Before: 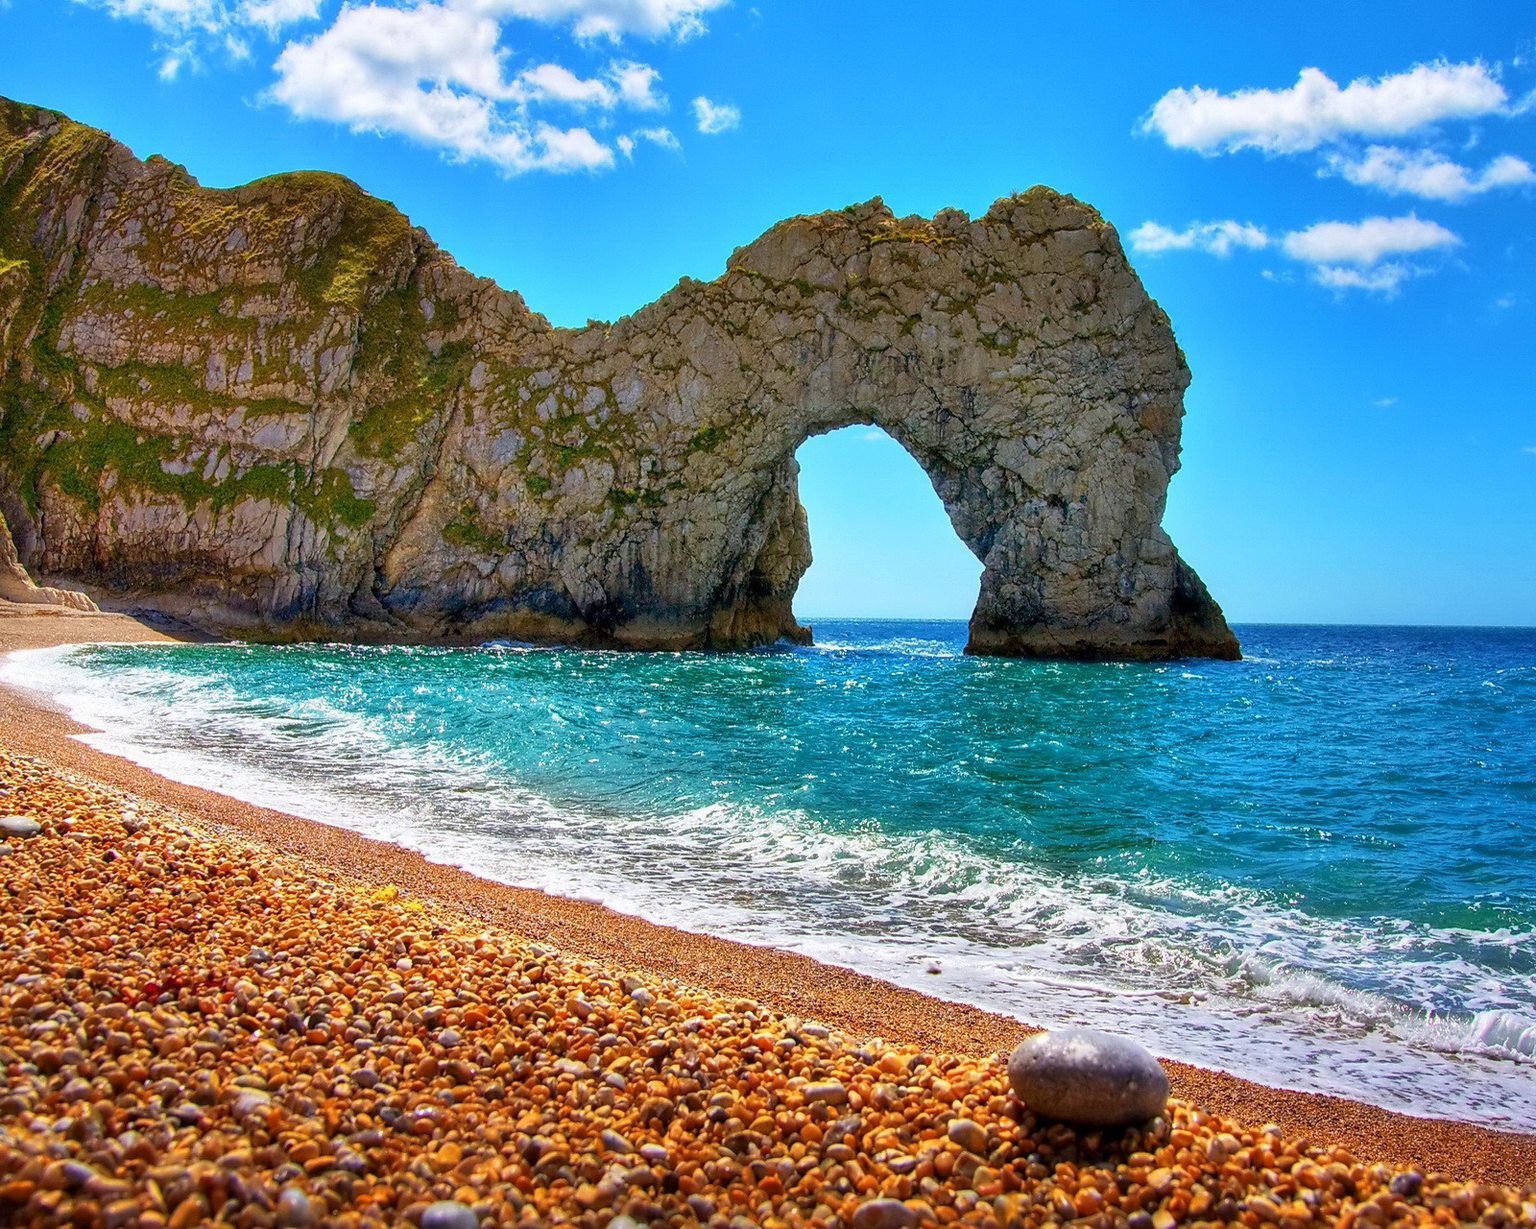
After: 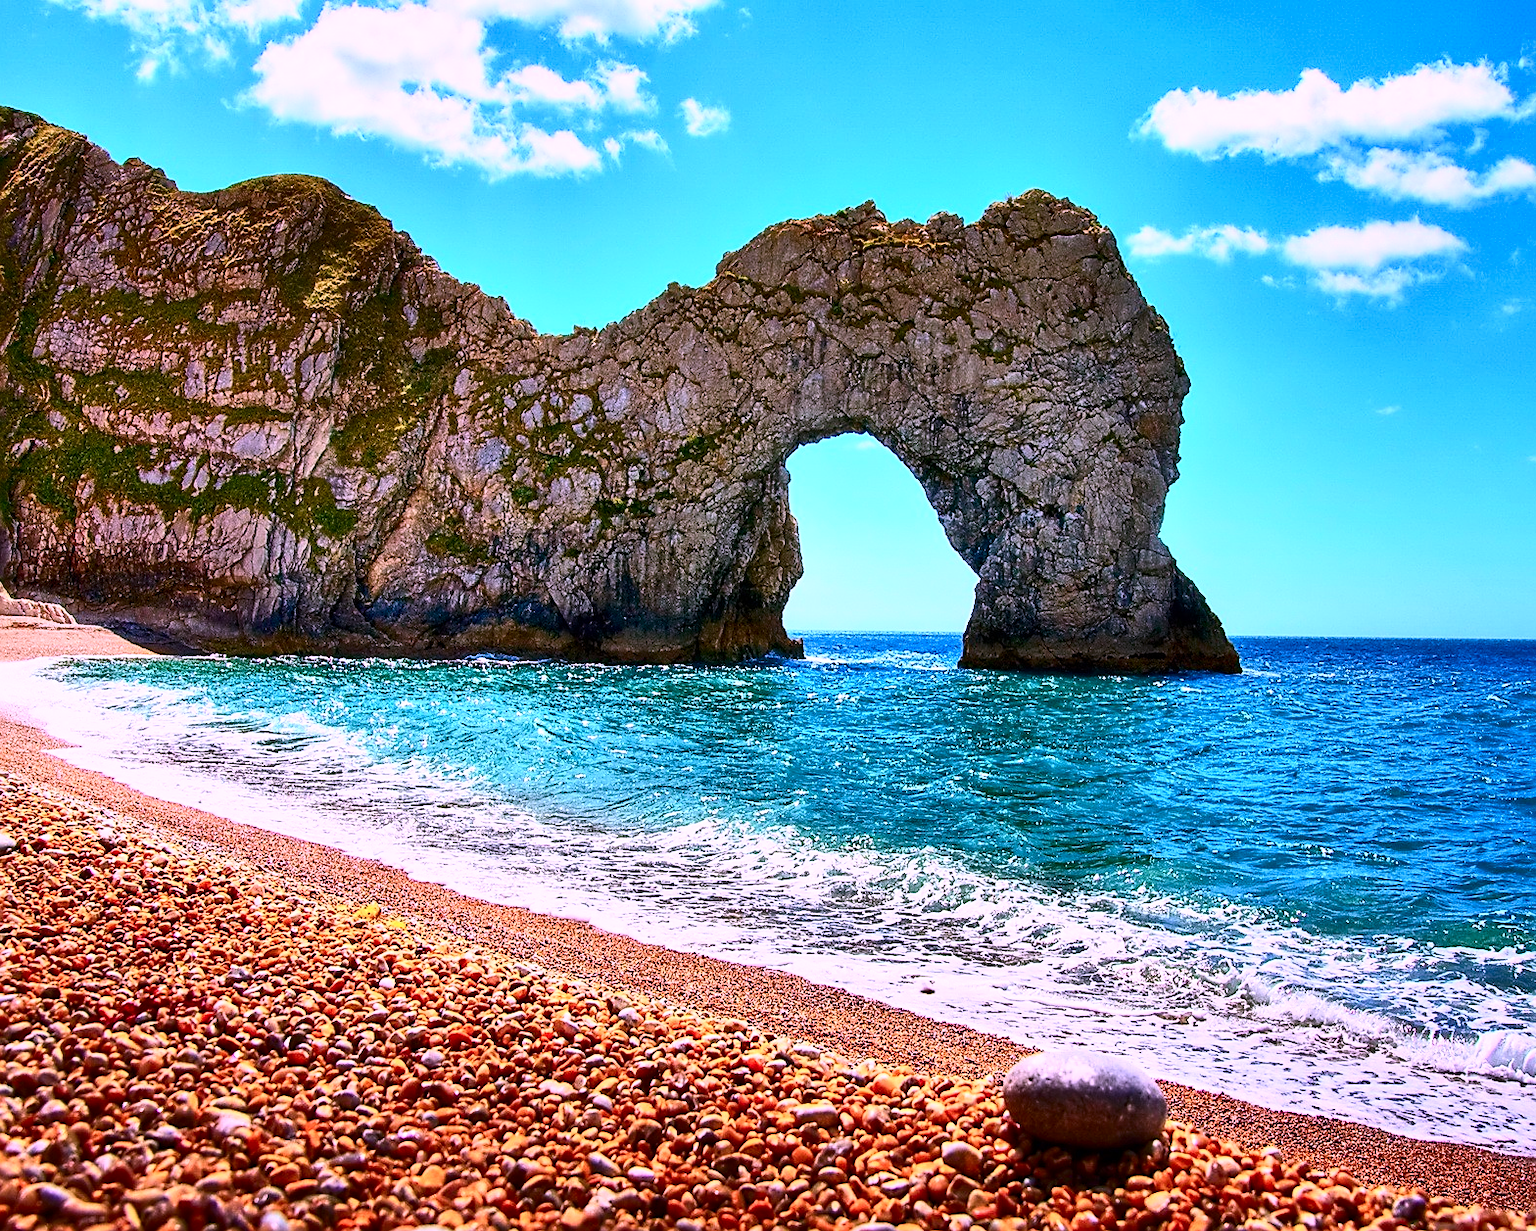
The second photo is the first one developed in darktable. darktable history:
sharpen: amount 0.493
color correction: highlights a* 15.63, highlights b* -20.35
crop: left 1.661%, right 0.281%, bottom 1.753%
contrast brightness saturation: contrast 0.408, brightness 0.102, saturation 0.206
base curve: preserve colors none
